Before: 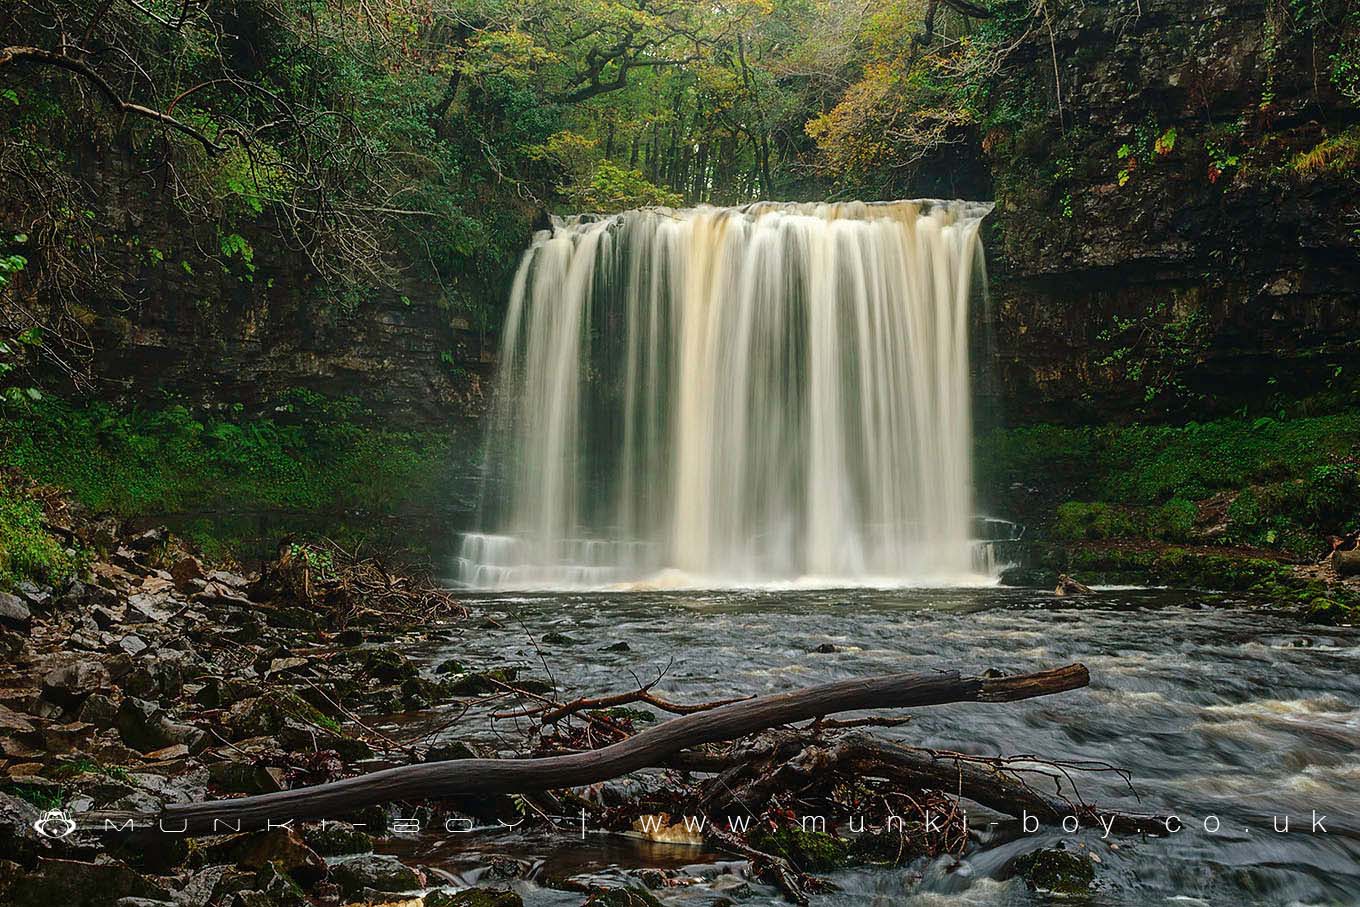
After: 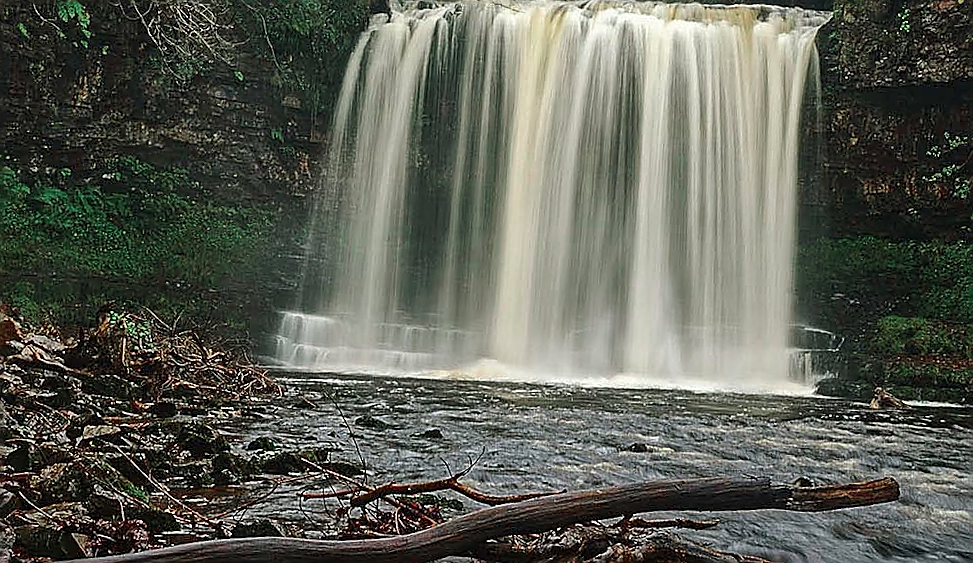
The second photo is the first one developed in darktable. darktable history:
sharpen: radius 1.4, amount 1.25, threshold 0.7
crop and rotate: angle -3.37°, left 9.79%, top 20.73%, right 12.42%, bottom 11.82%
color zones: curves: ch0 [(0, 0.466) (0.128, 0.466) (0.25, 0.5) (0.375, 0.456) (0.5, 0.5) (0.625, 0.5) (0.737, 0.652) (0.875, 0.5)]; ch1 [(0, 0.603) (0.125, 0.618) (0.261, 0.348) (0.372, 0.353) (0.497, 0.363) (0.611, 0.45) (0.731, 0.427) (0.875, 0.518) (0.998, 0.652)]; ch2 [(0, 0.559) (0.125, 0.451) (0.253, 0.564) (0.37, 0.578) (0.5, 0.466) (0.625, 0.471) (0.731, 0.471) (0.88, 0.485)]
shadows and highlights: shadows 29.32, highlights -29.32, low approximation 0.01, soften with gaussian
